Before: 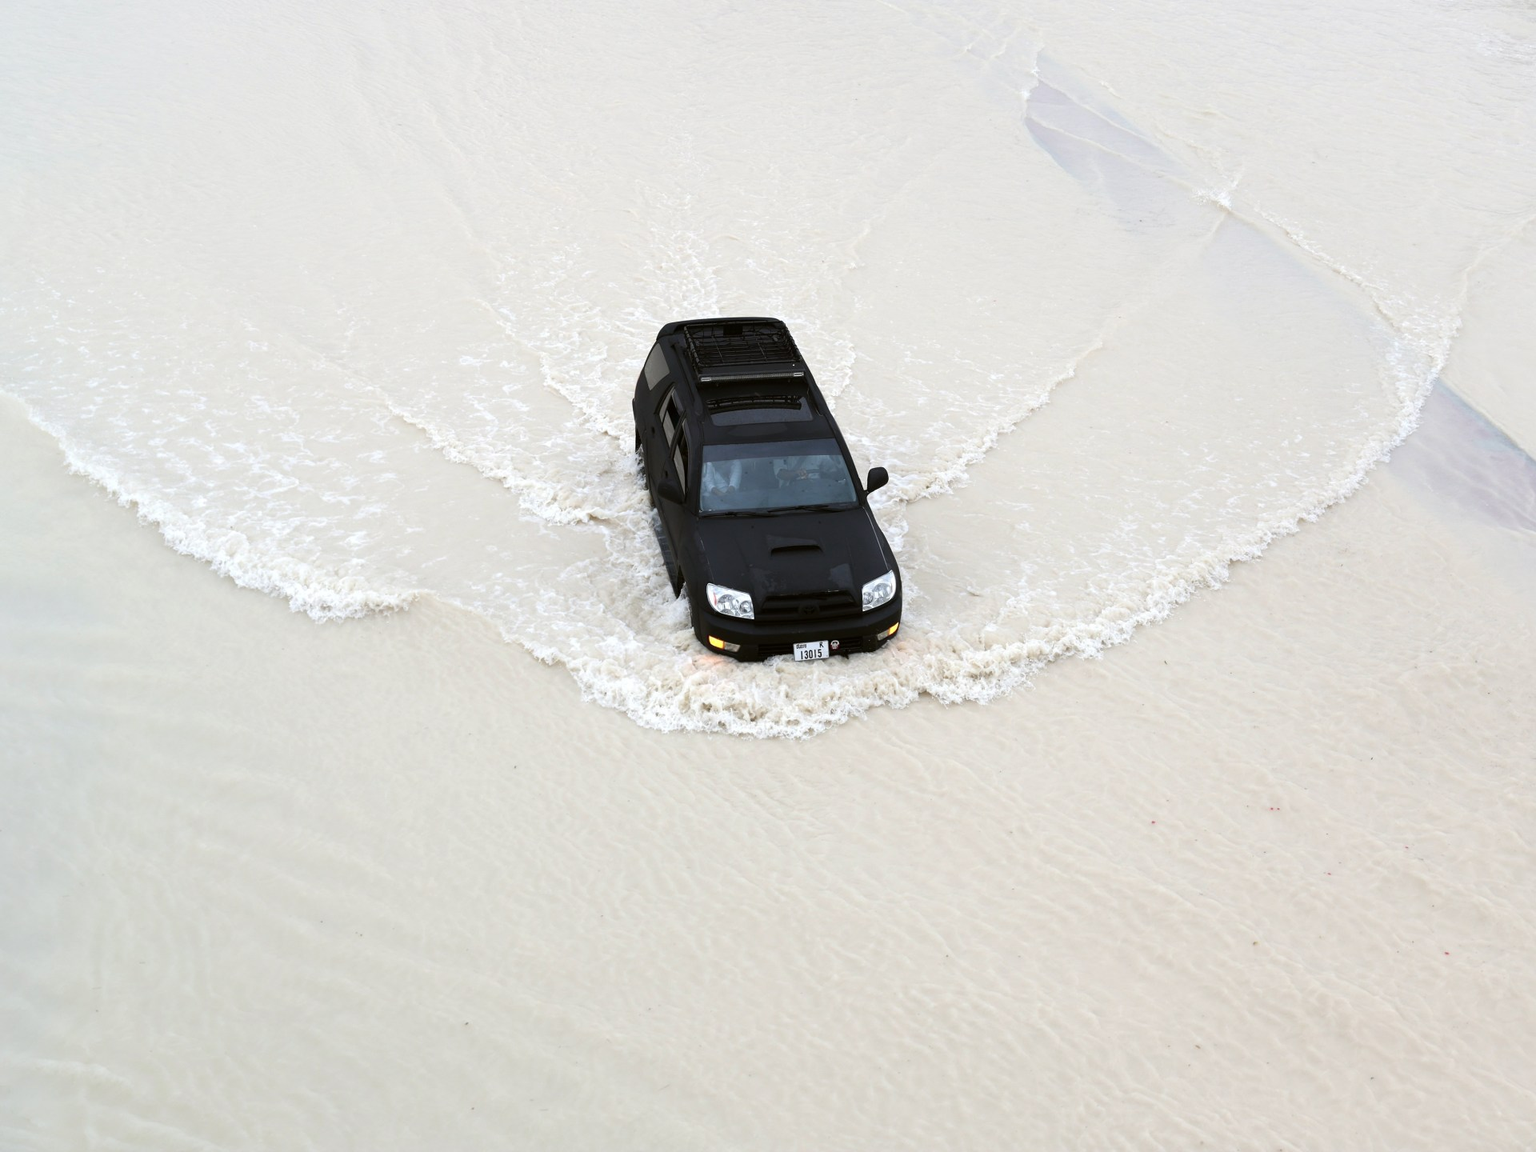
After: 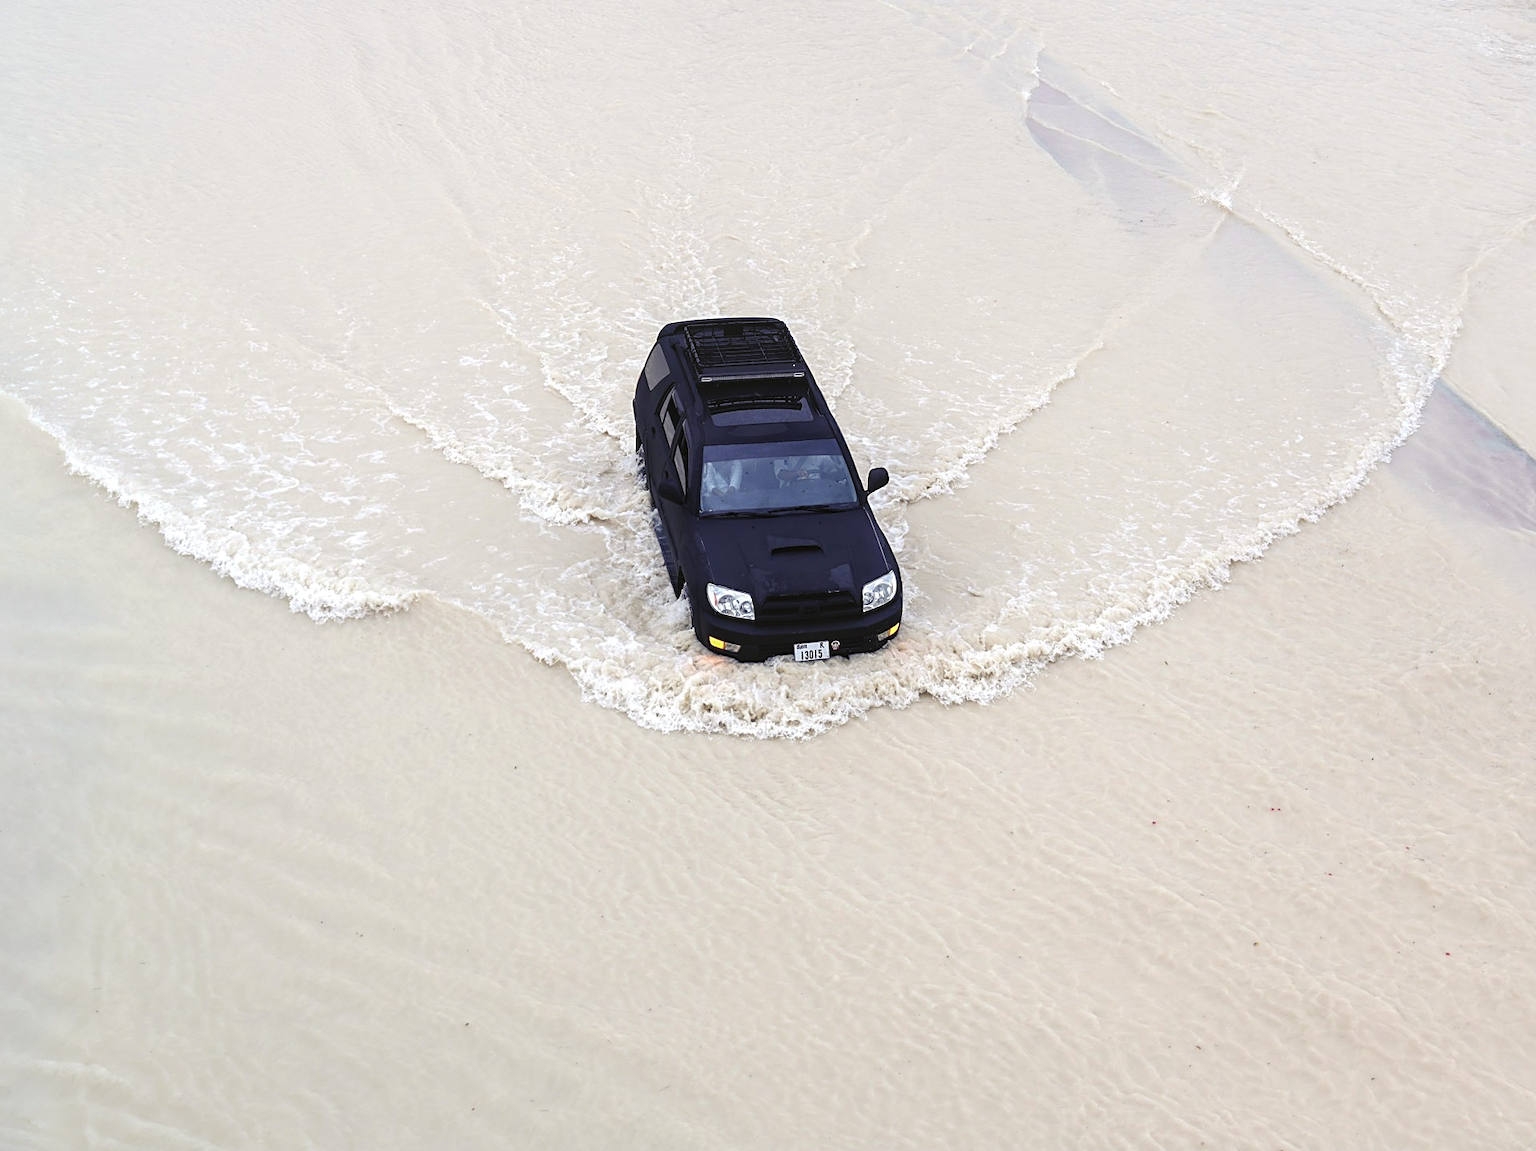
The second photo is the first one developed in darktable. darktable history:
crop: left 0.028%
sharpen: on, module defaults
local contrast: on, module defaults
color balance rgb: shadows lift › luminance -28.519%, shadows lift › chroma 14.95%, shadows lift › hue 267.8°, power › luminance -3.772%, power › chroma 0.533%, power › hue 39.59°, highlights gain › chroma 0.274%, highlights gain › hue 331.75°, perceptual saturation grading › global saturation -0.519%, global vibrance 19.221%
tone equalizer: on, module defaults
